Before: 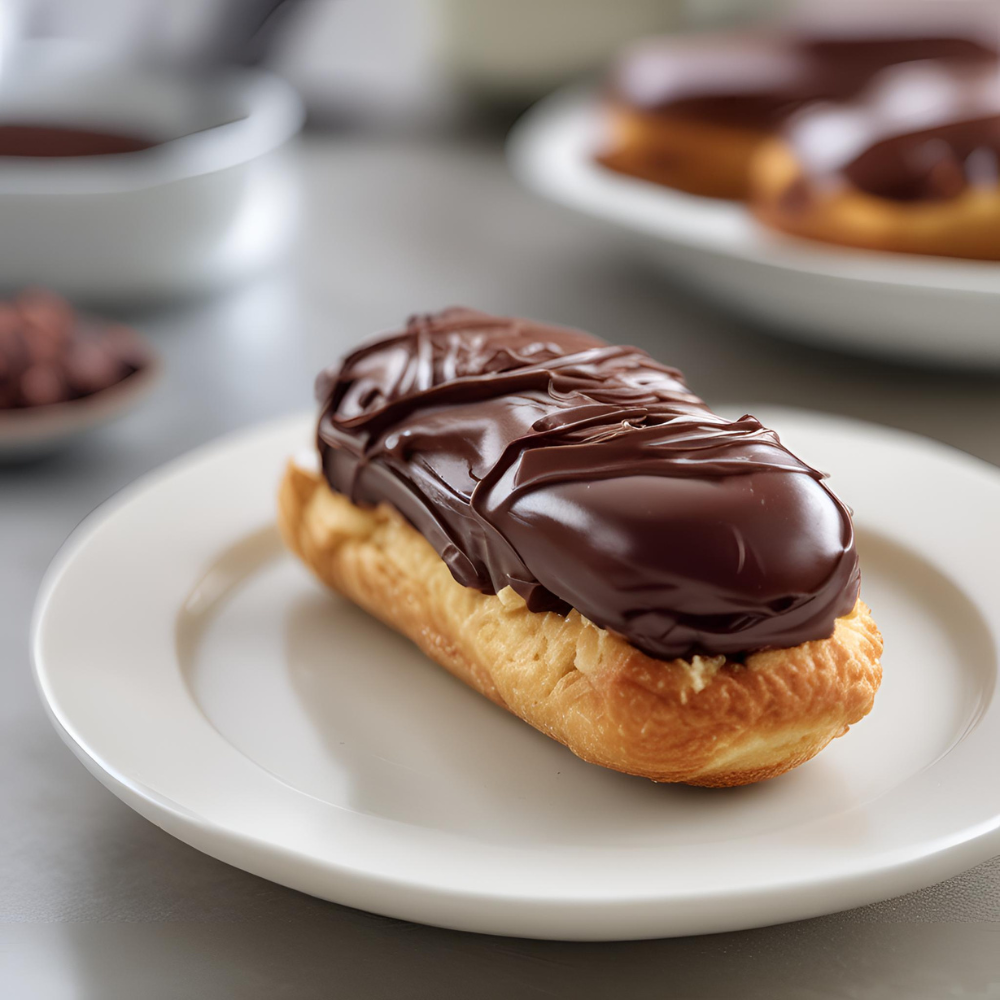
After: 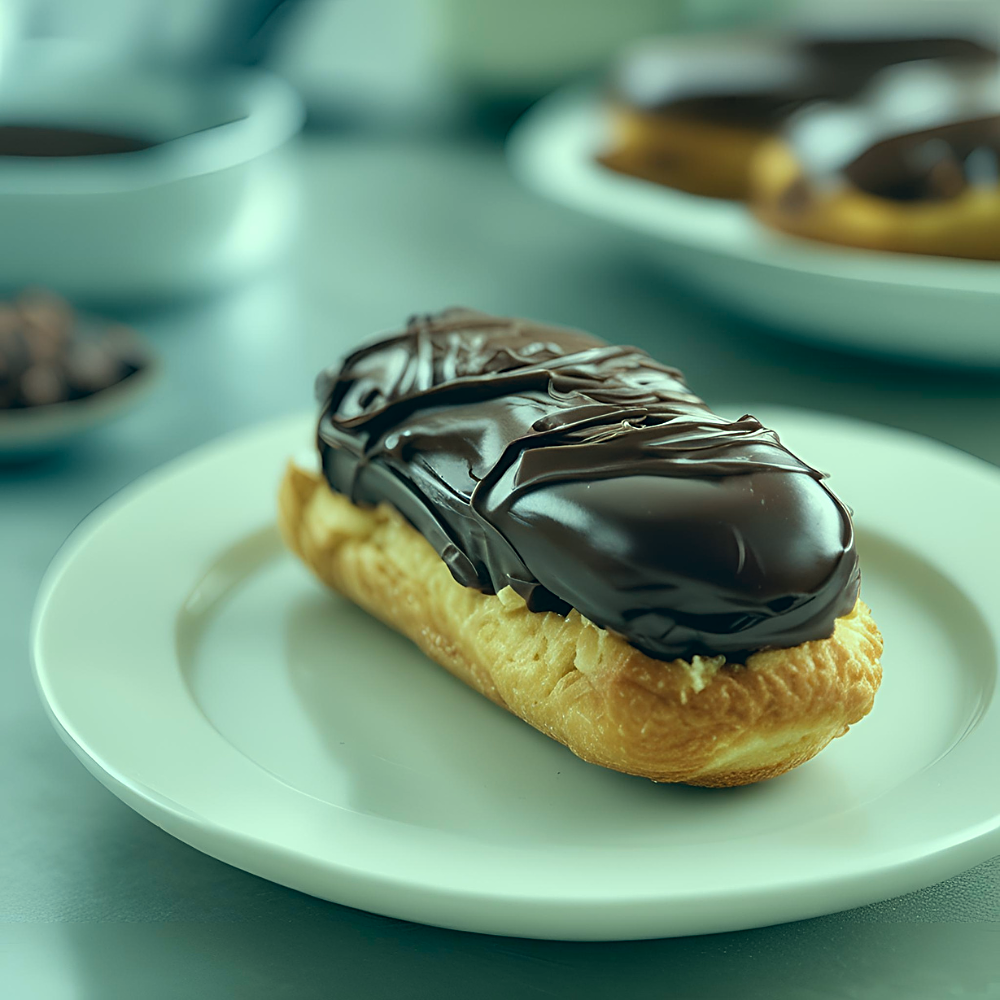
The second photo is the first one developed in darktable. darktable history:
color correction: highlights a* -20.08, highlights b* 9.8, shadows a* -20.4, shadows b* -10.76
sharpen: on, module defaults
